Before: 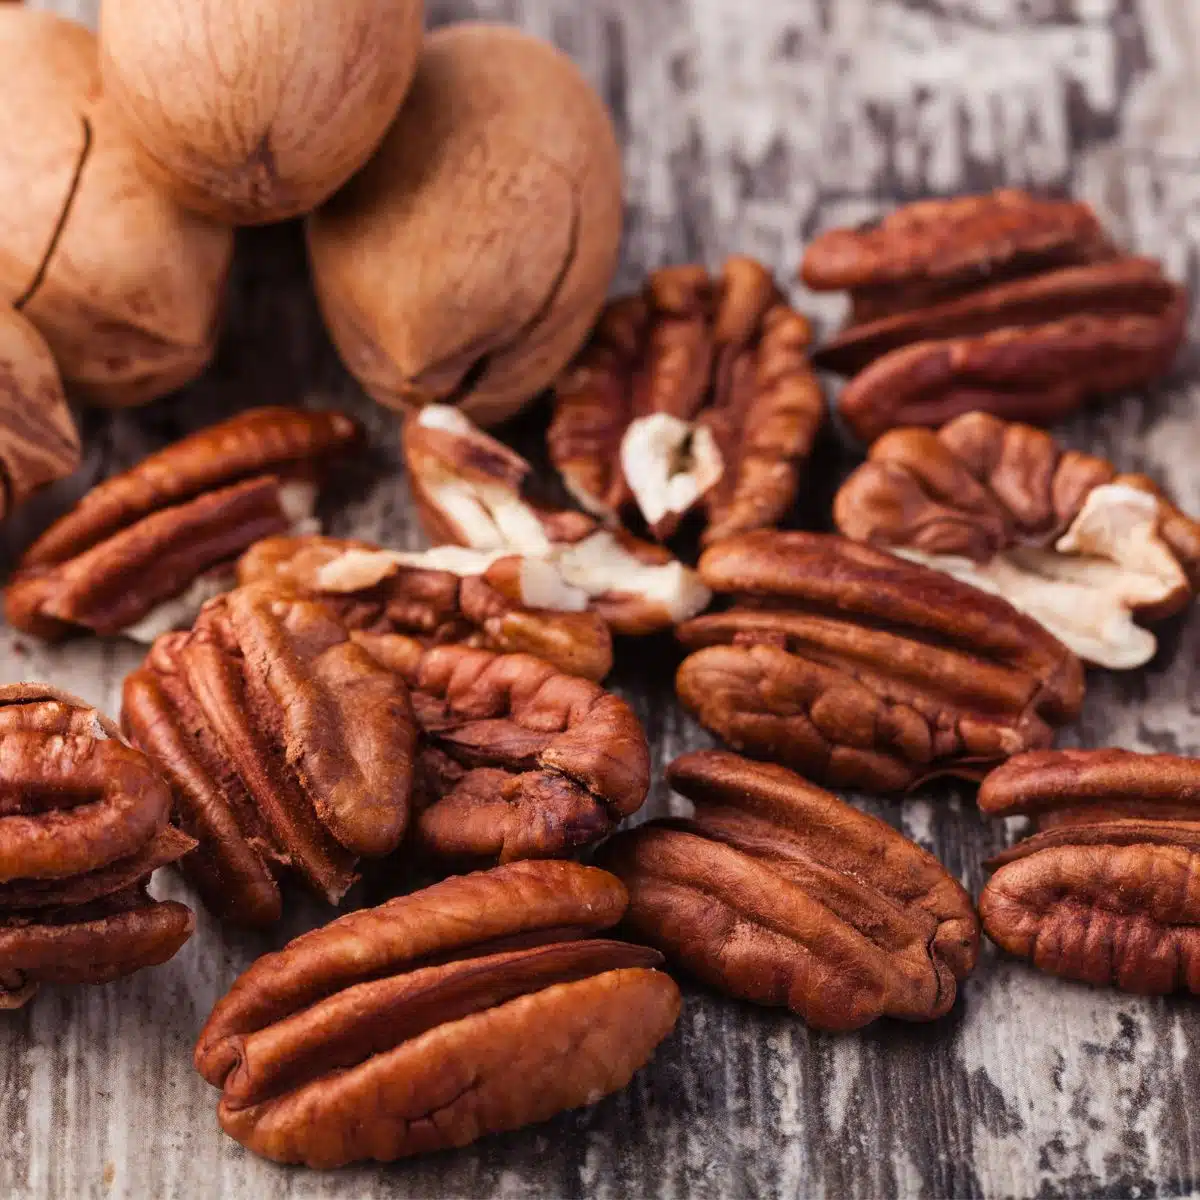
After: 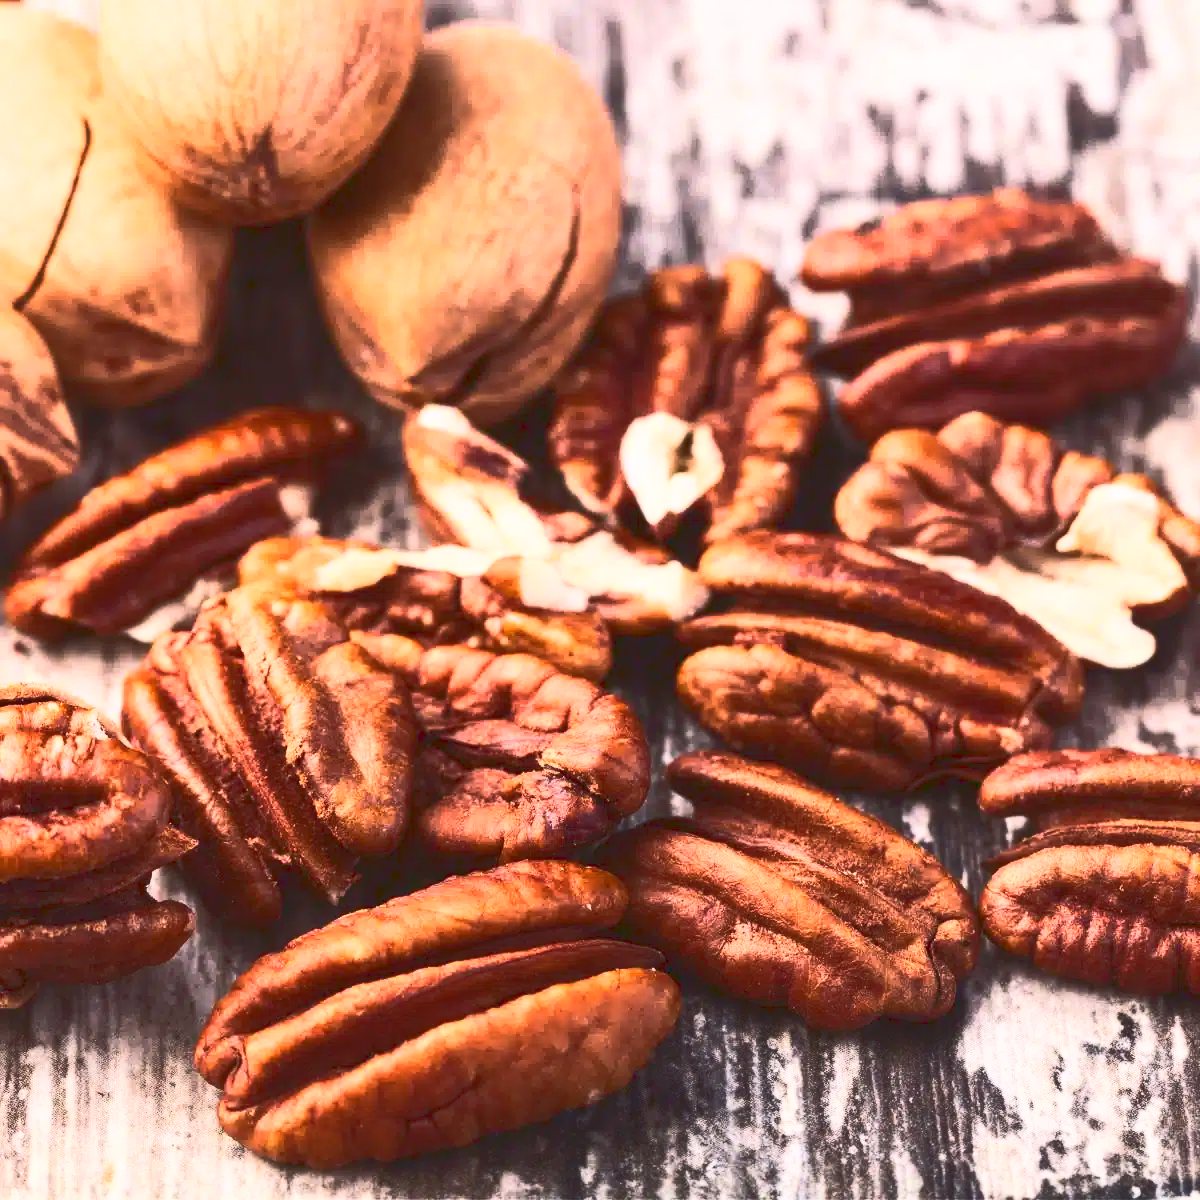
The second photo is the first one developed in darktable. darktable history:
base curve: curves: ch0 [(0, 0.015) (0.085, 0.116) (0.134, 0.298) (0.19, 0.545) (0.296, 0.764) (0.599, 0.982) (1, 1)]
